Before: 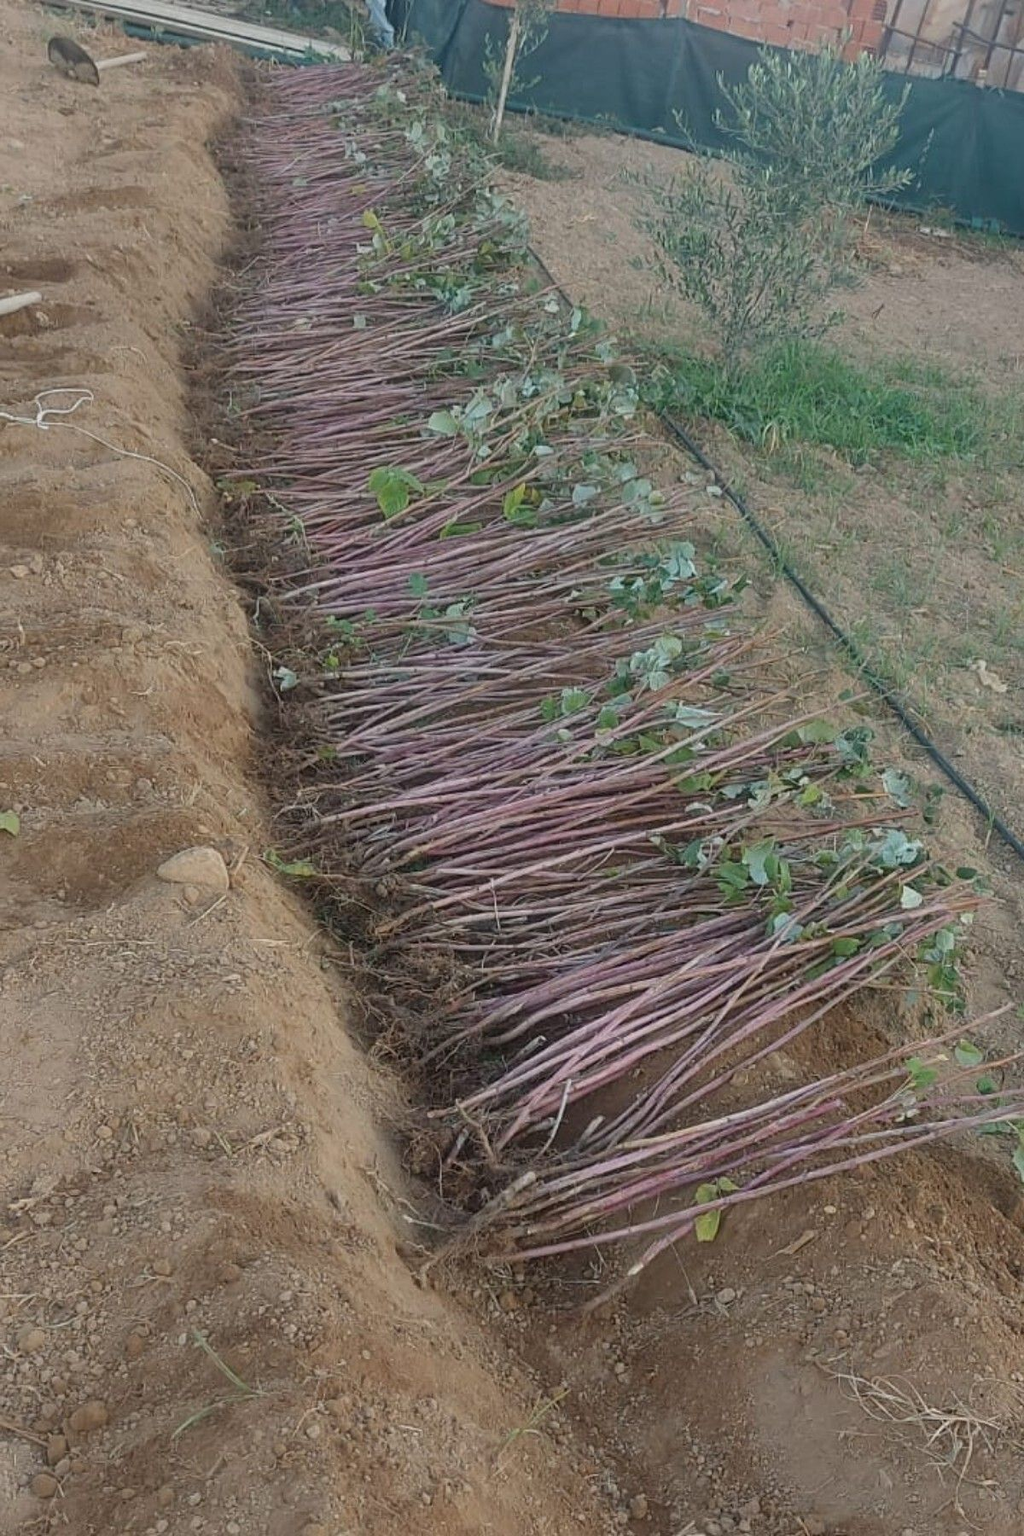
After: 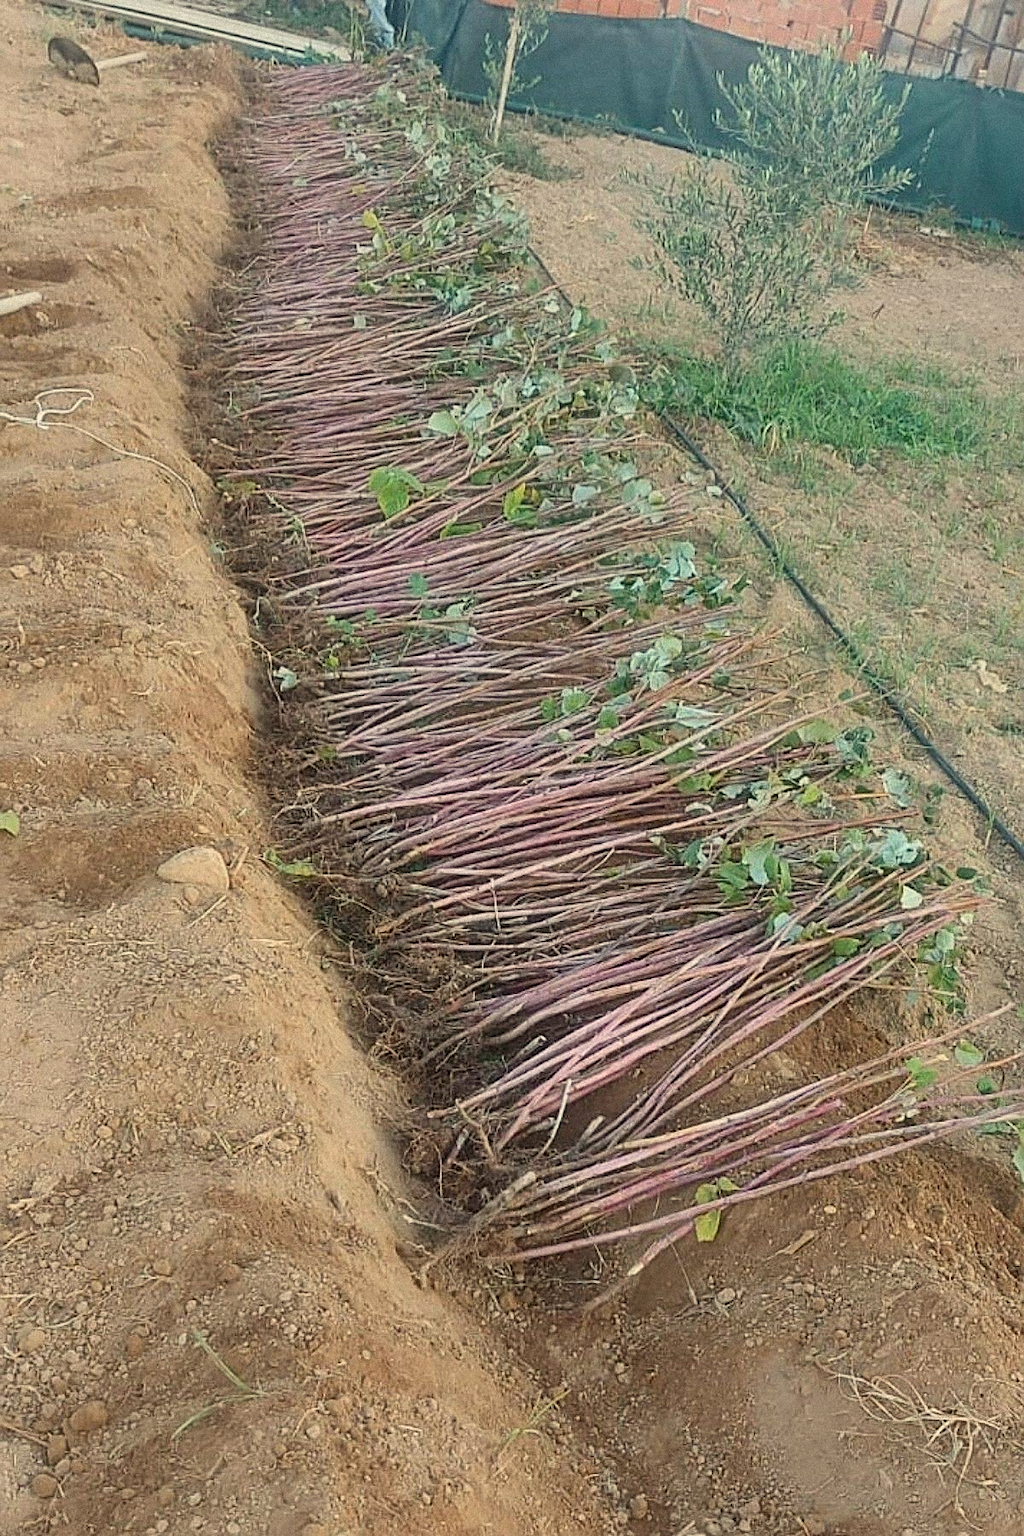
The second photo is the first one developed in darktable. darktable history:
white balance: red 1.029, blue 0.92
contrast brightness saturation: contrast 0.2, brightness 0.16, saturation 0.22
sharpen: on, module defaults
grain: mid-tones bias 0%
